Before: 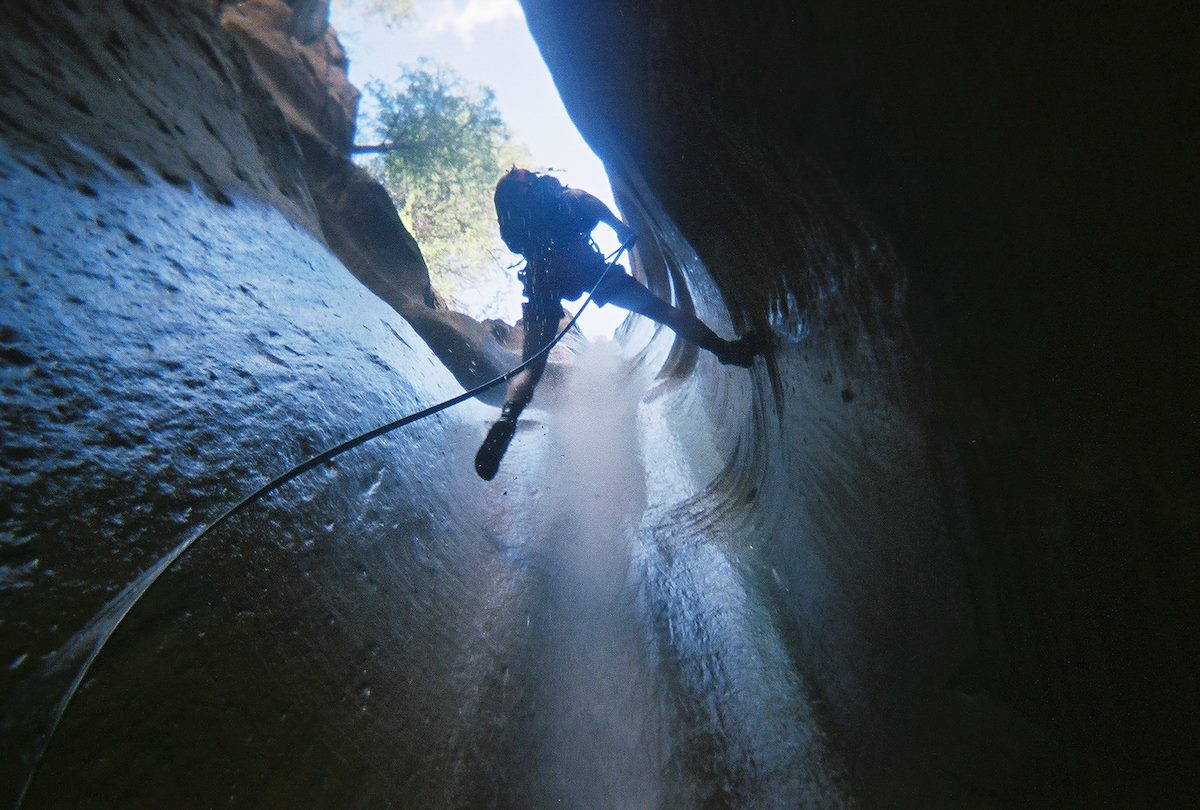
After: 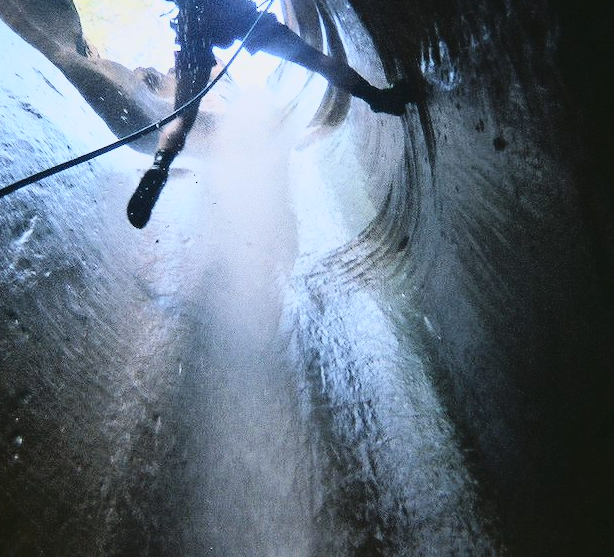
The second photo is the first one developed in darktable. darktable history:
tone curve: curves: ch0 [(0, 0.026) (0.155, 0.133) (0.272, 0.34) (0.434, 0.625) (0.676, 0.871) (0.994, 0.955)], color space Lab, independent channels, preserve colors none
crop and rotate: left 29.008%, top 31.182%, right 19.822%
